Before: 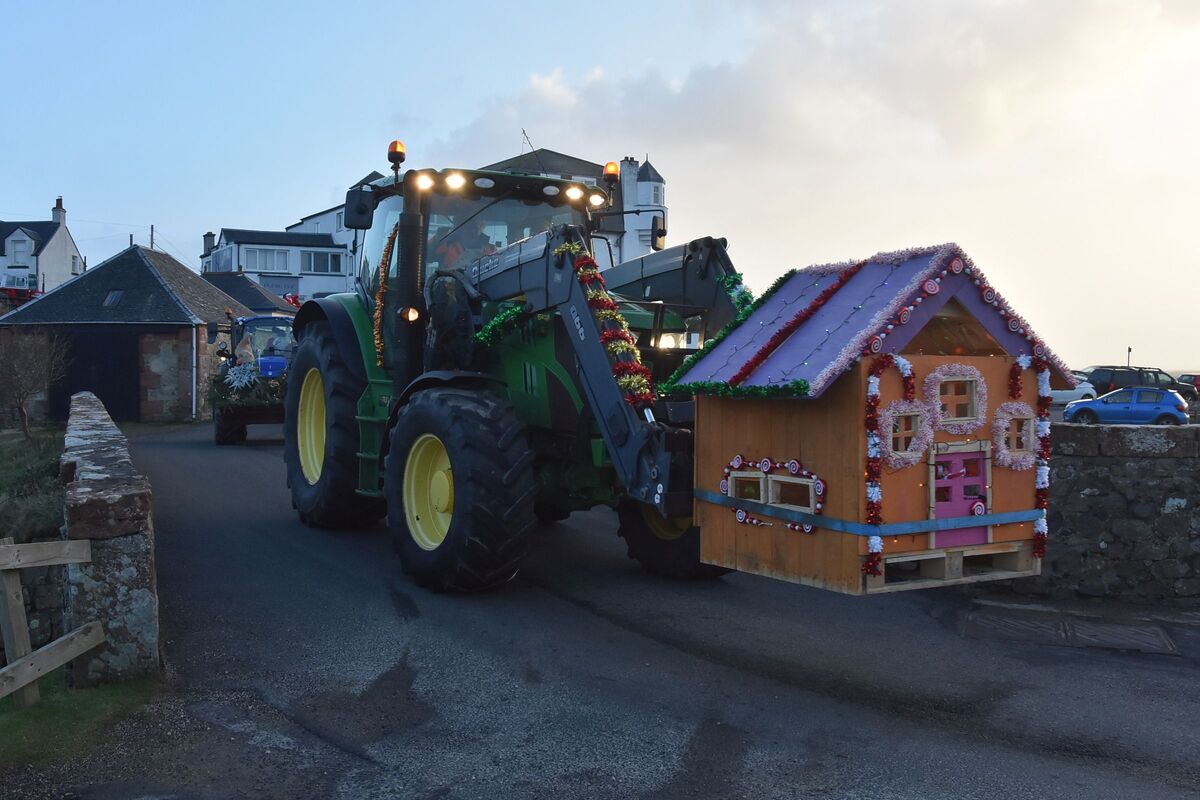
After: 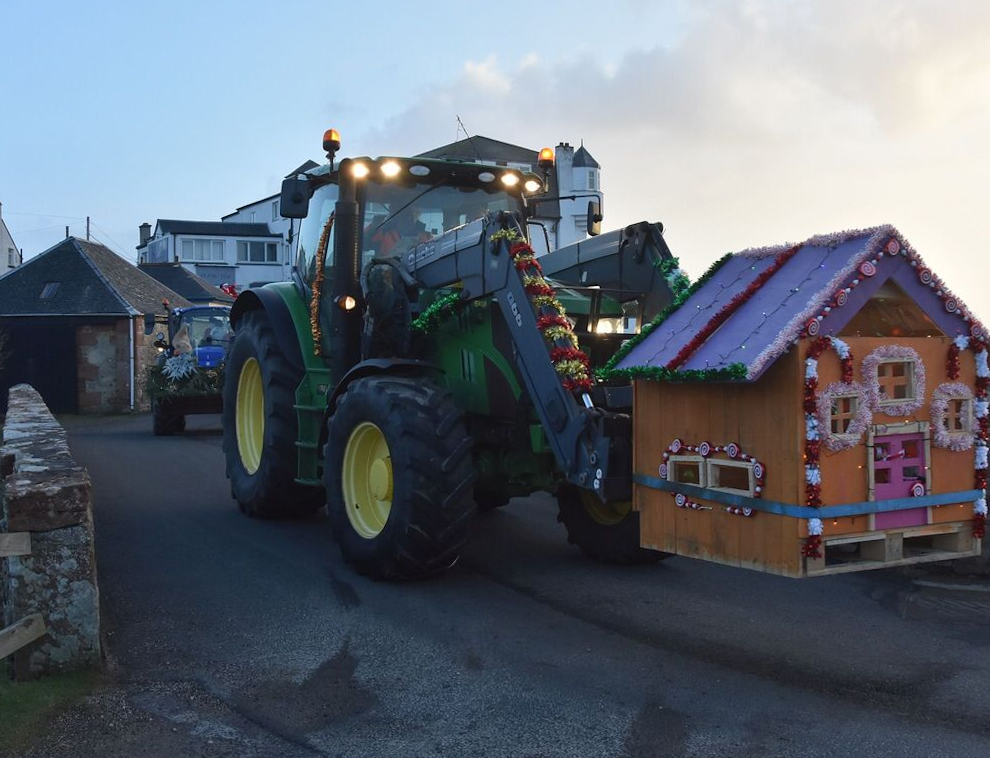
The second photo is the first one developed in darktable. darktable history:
crop and rotate: angle 0.724°, left 4.373%, top 0.934%, right 11.509%, bottom 2.409%
